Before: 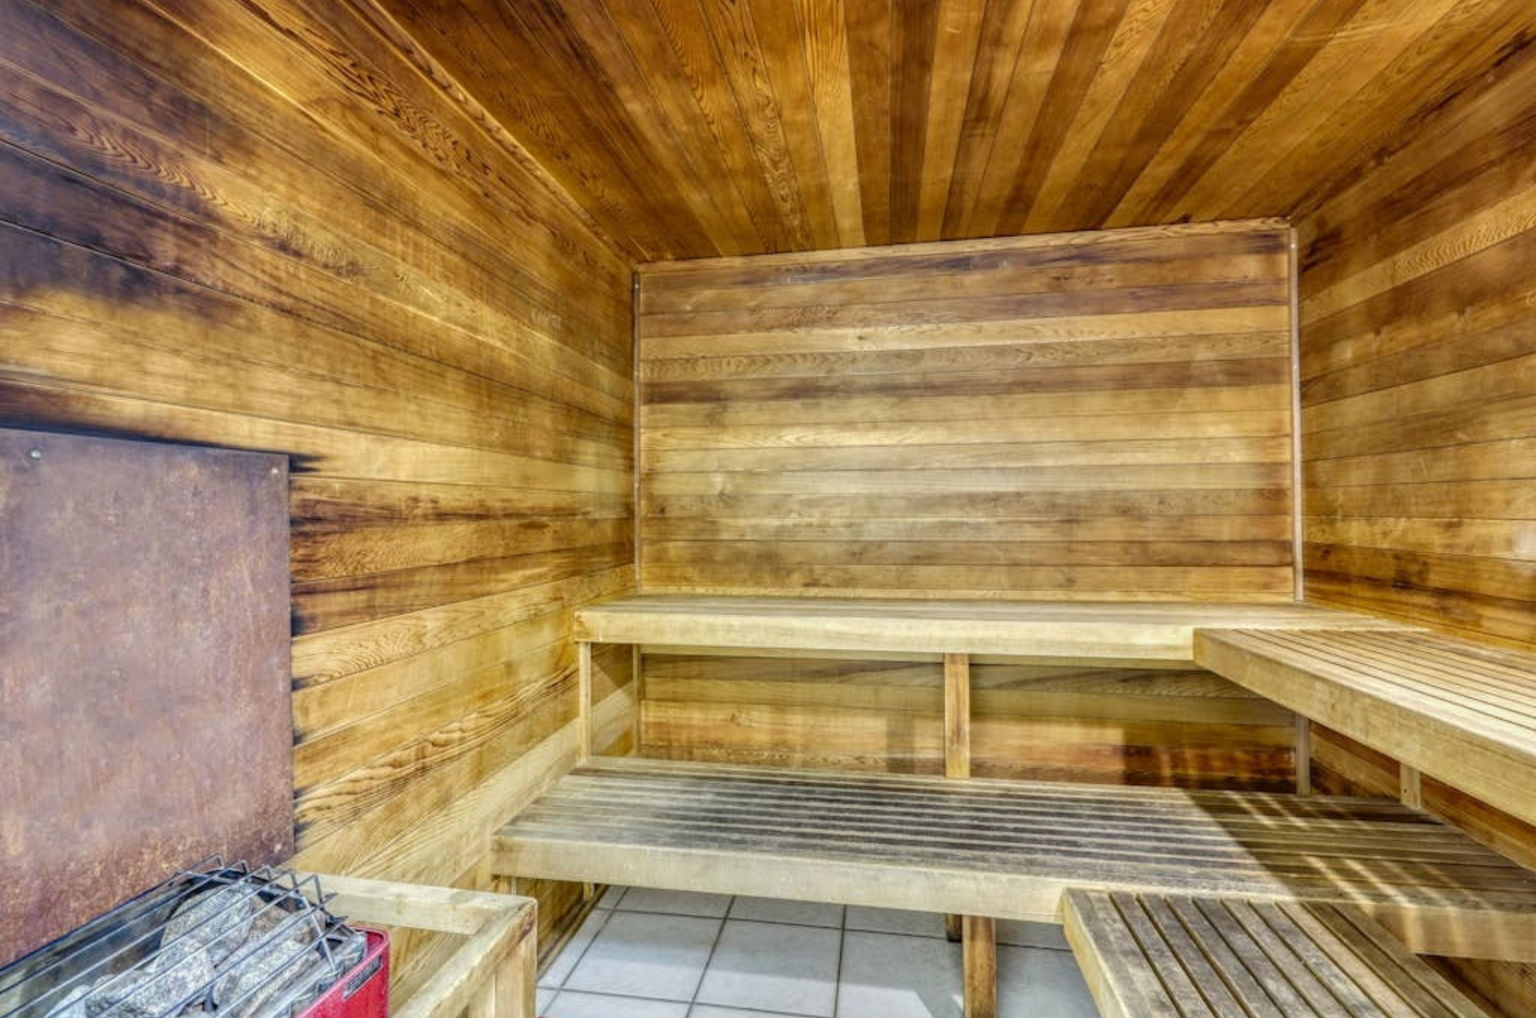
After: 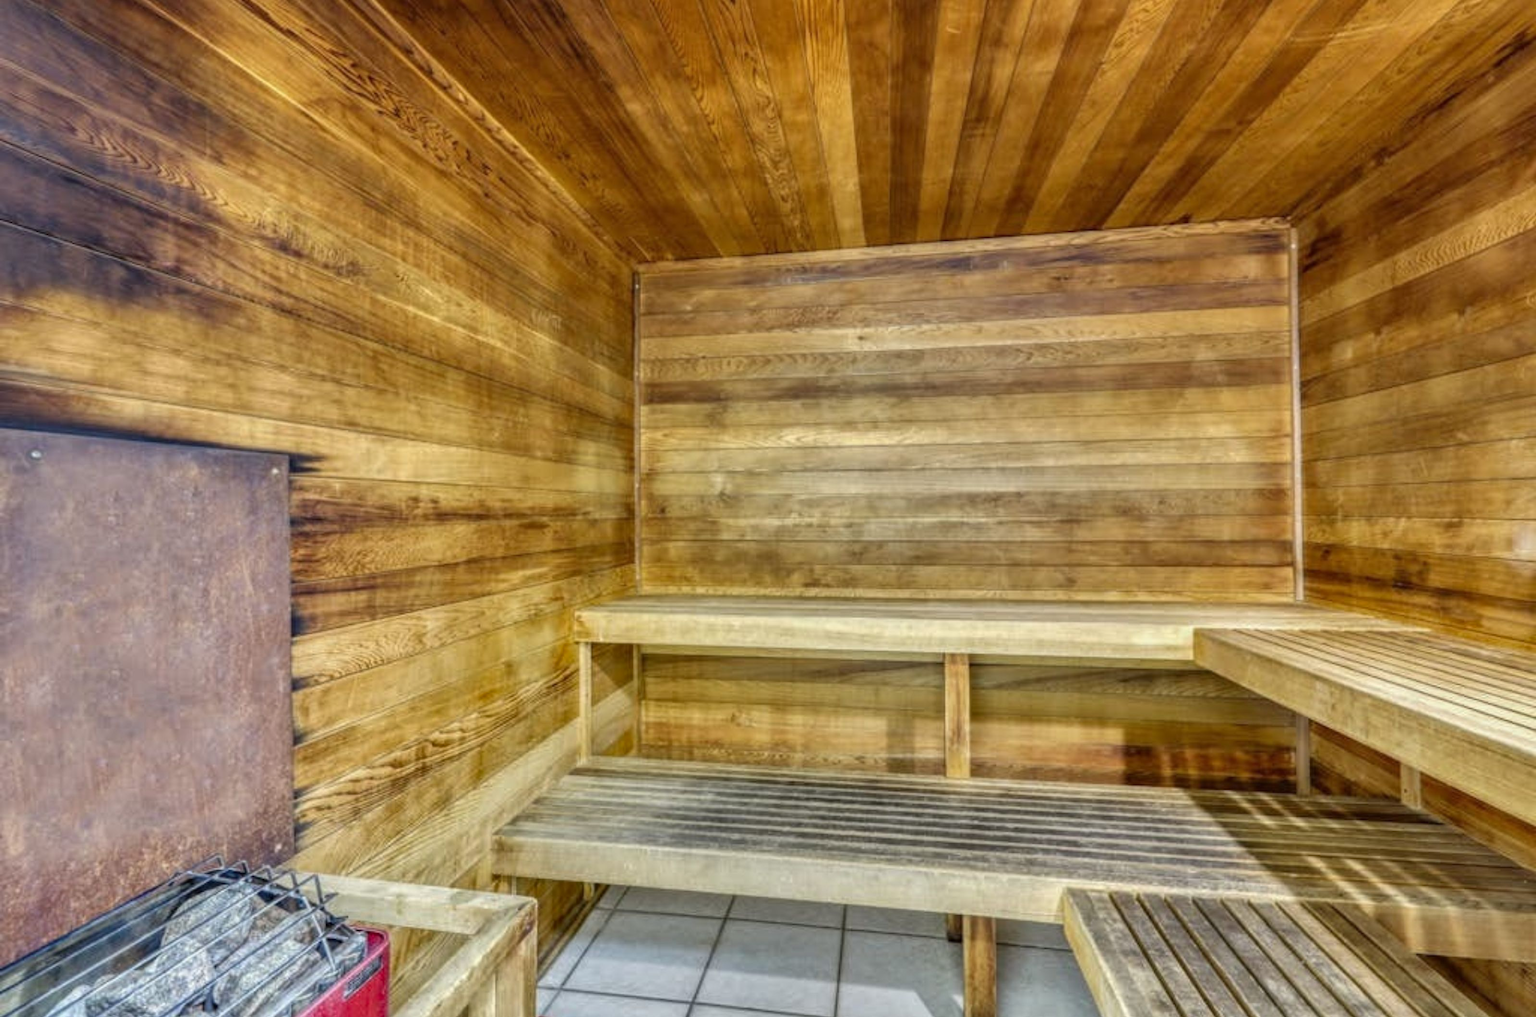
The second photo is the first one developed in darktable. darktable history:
shadows and highlights: radius 107.68, shadows 23.35, highlights -59.16, low approximation 0.01, soften with gaussian
